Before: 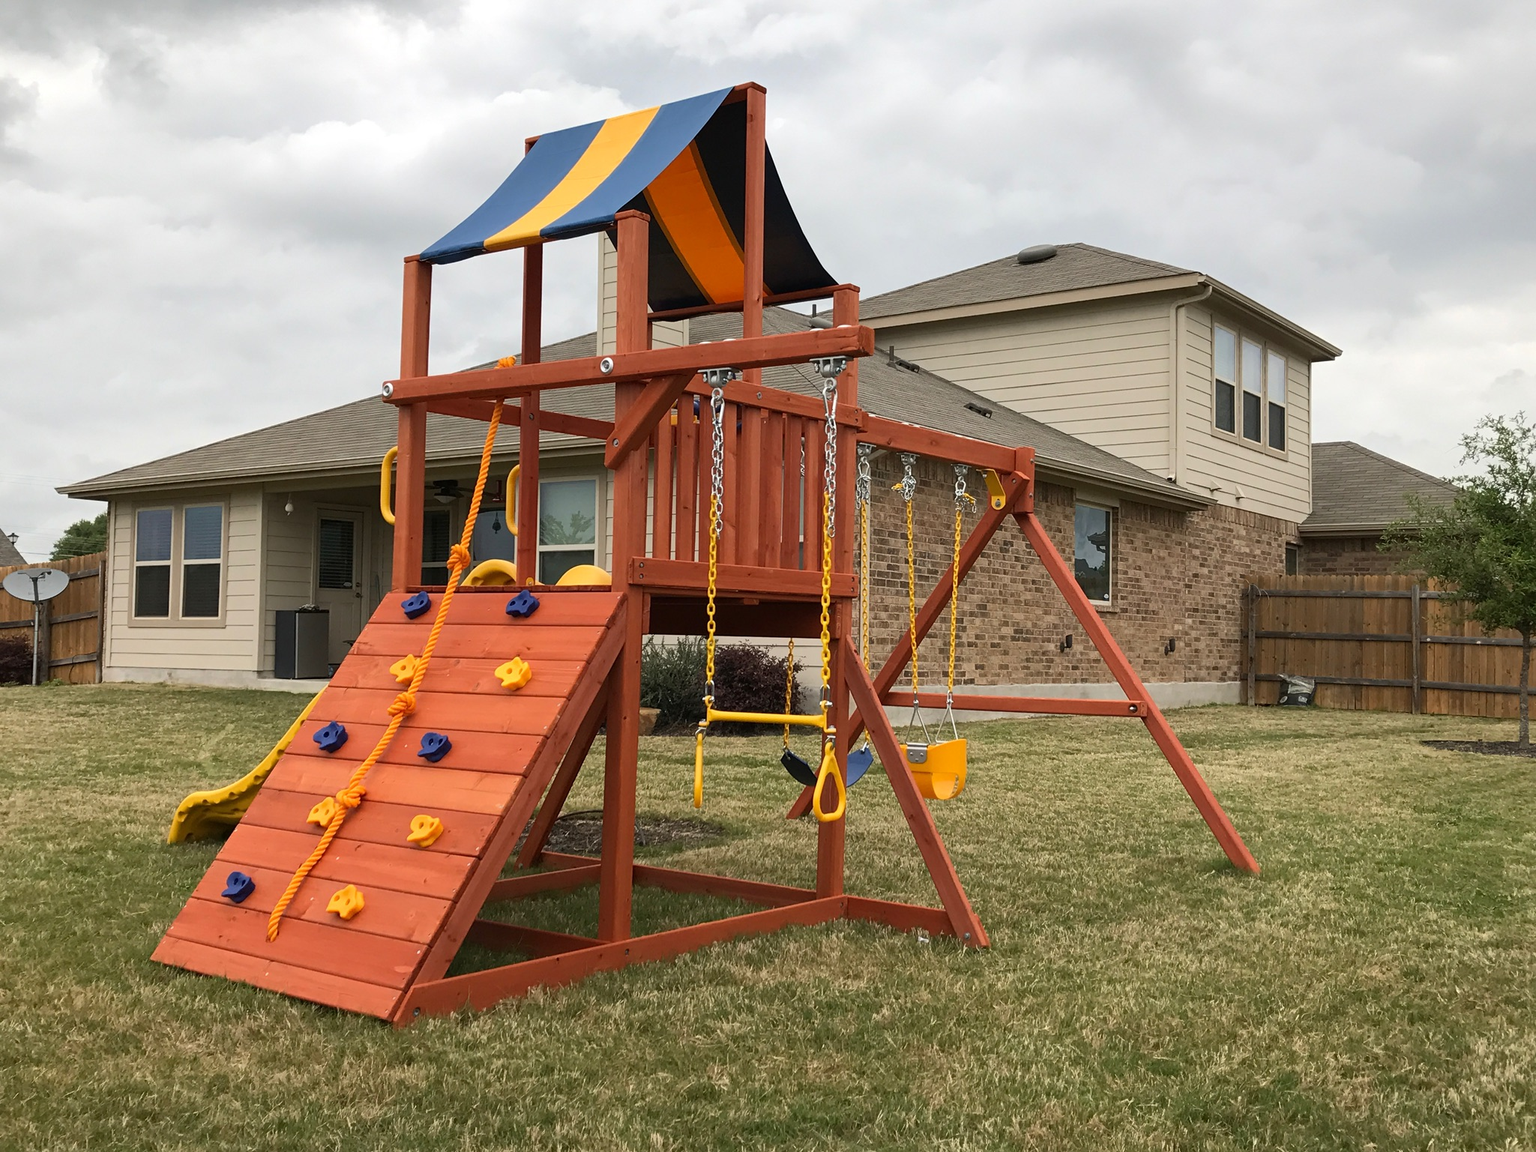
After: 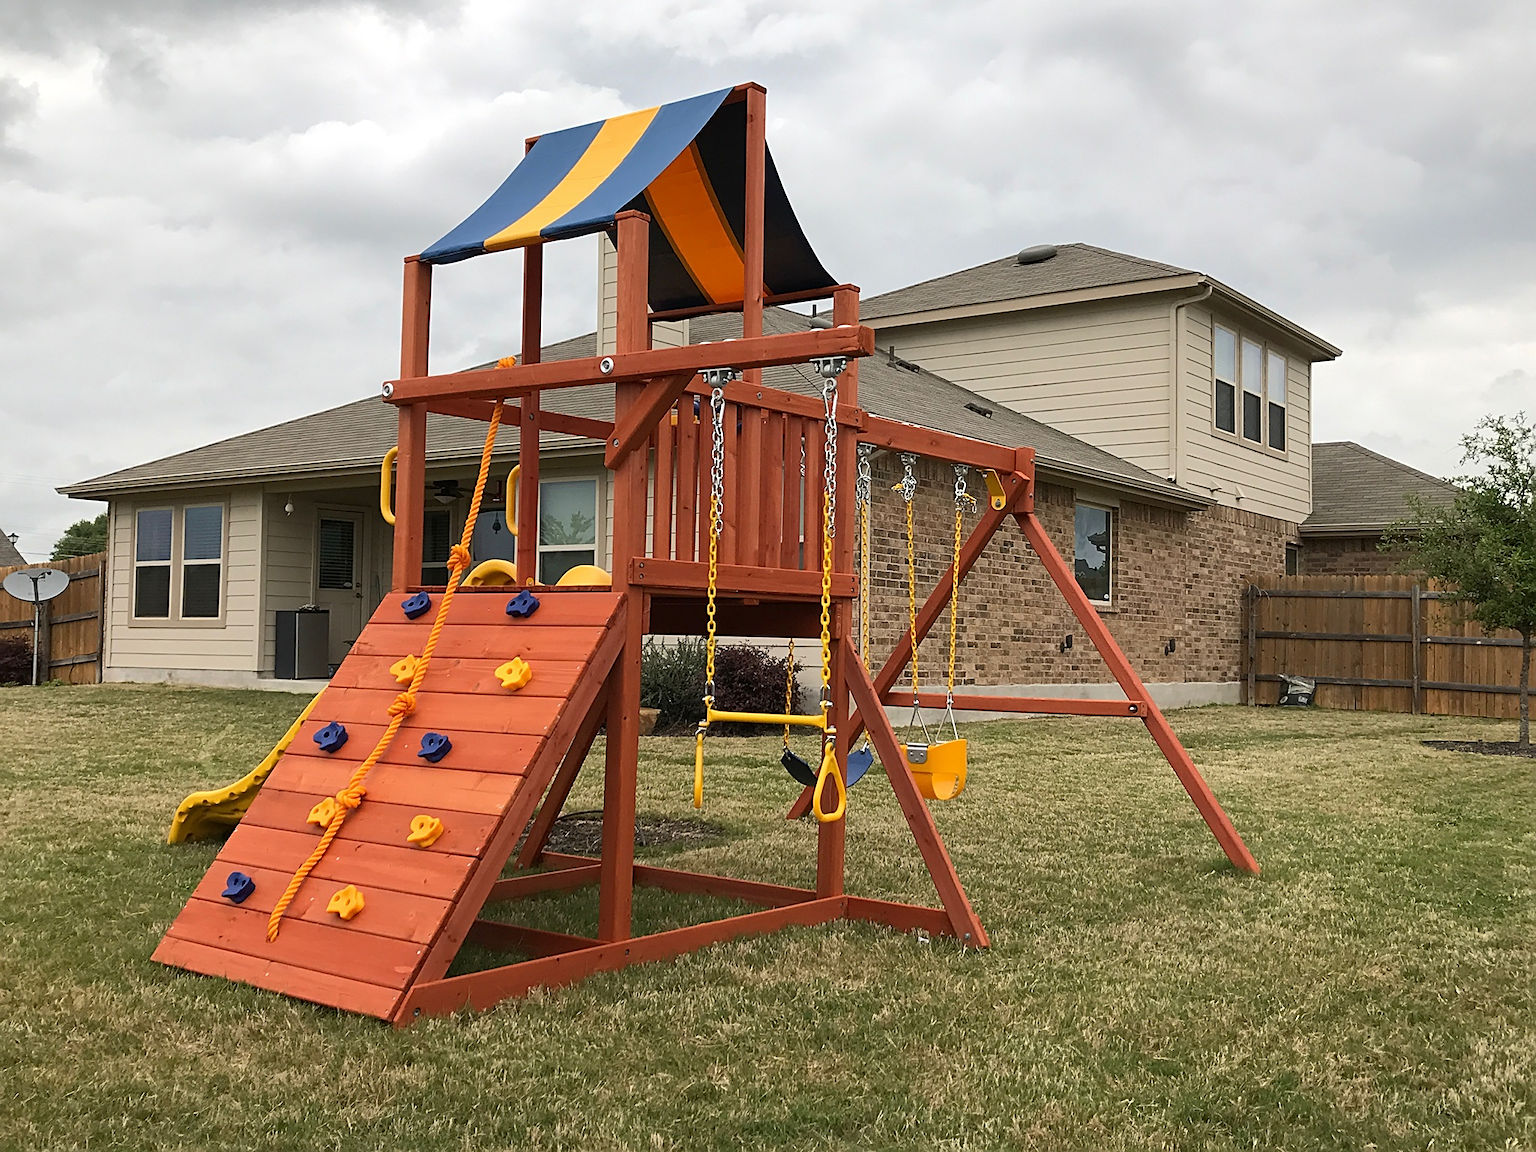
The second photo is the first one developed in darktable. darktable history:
tone equalizer: edges refinement/feathering 500, mask exposure compensation -1.57 EV, preserve details guided filter
sharpen: on, module defaults
